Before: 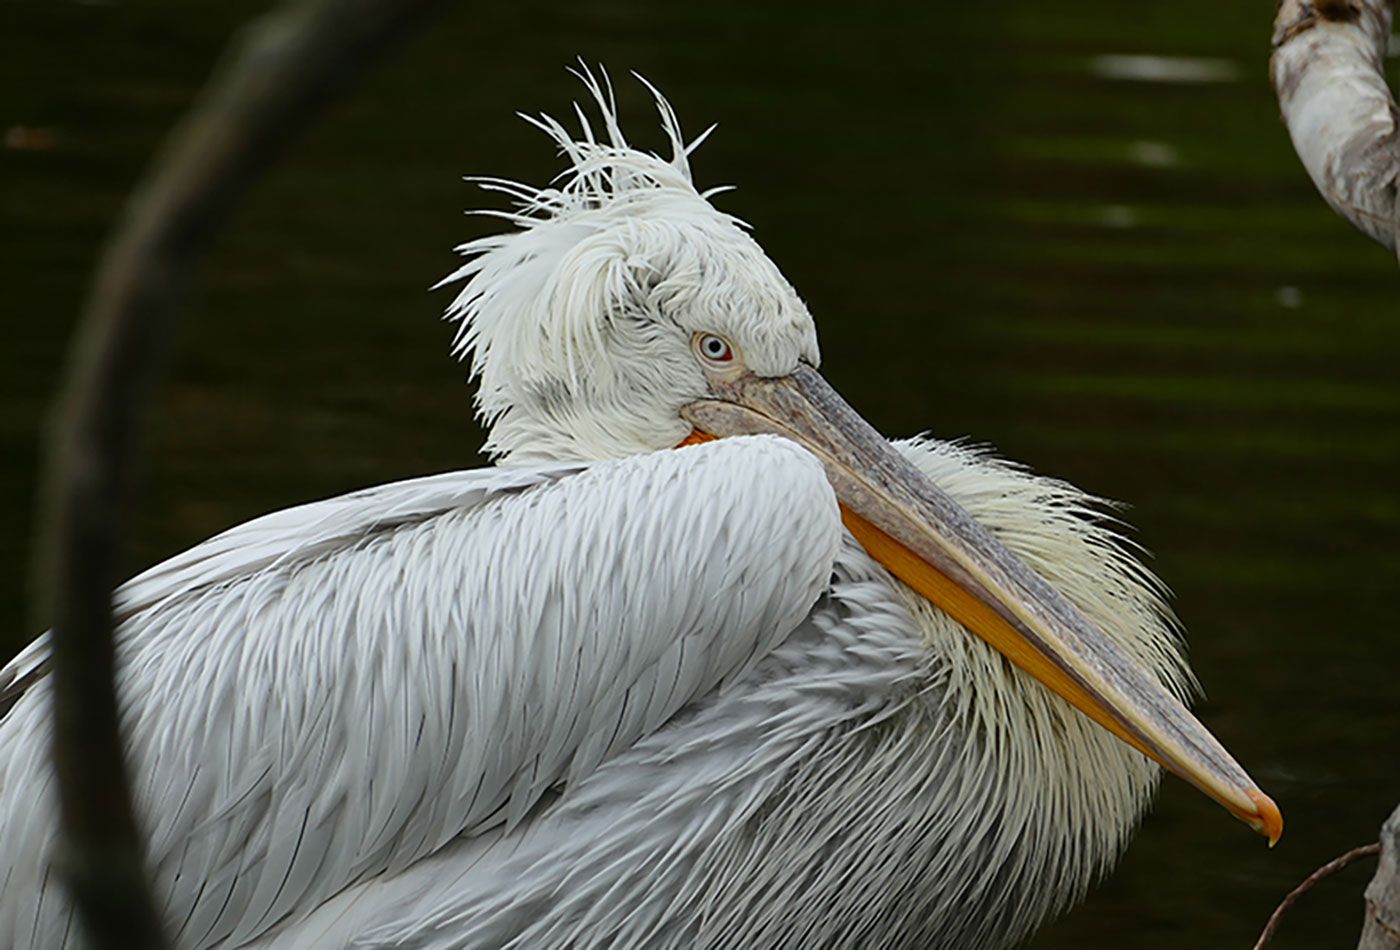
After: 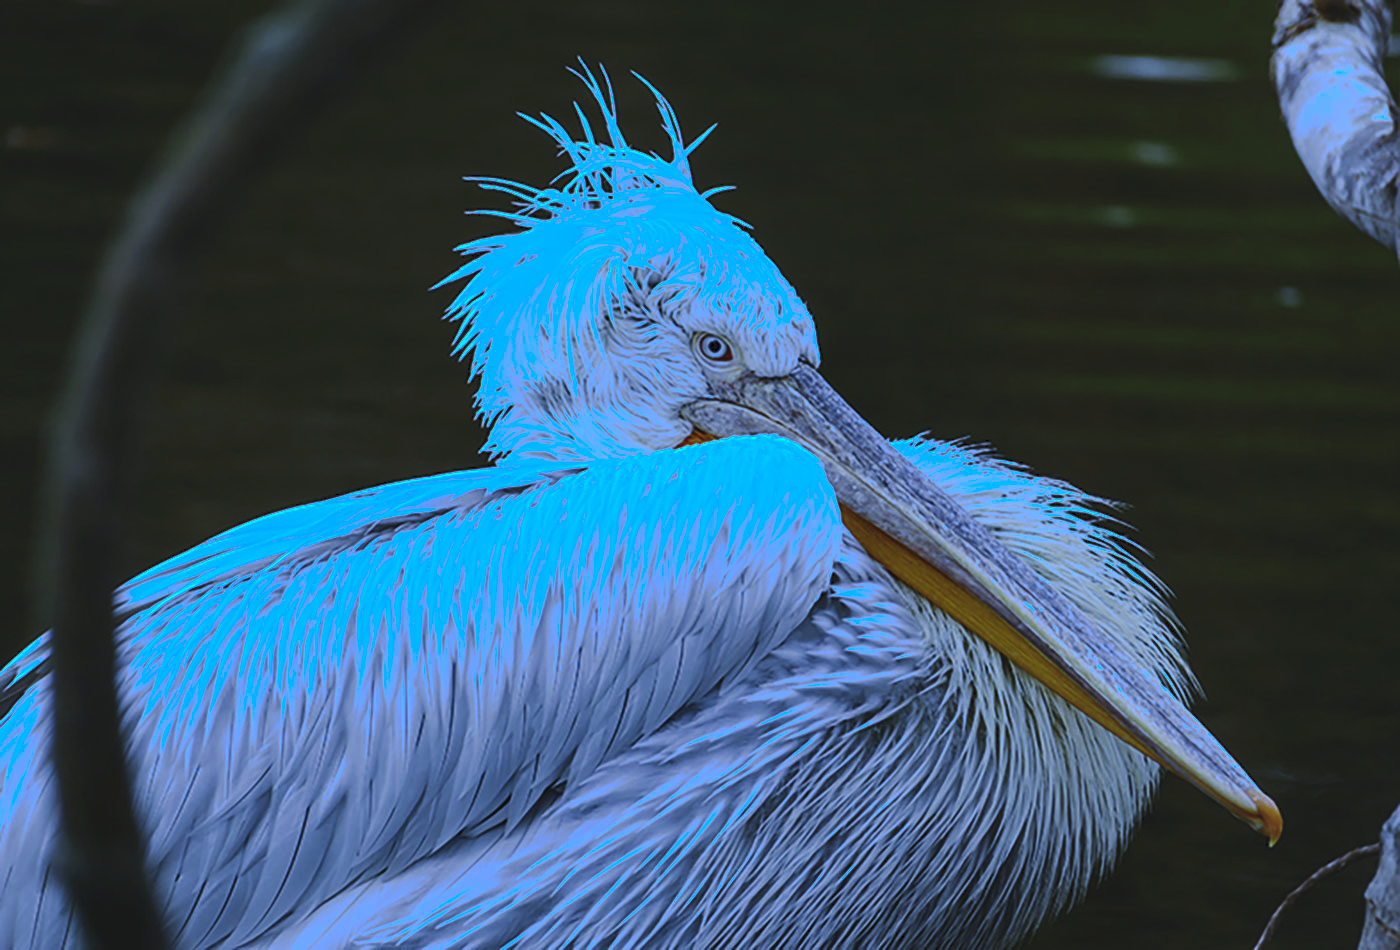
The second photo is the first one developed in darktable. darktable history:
tone curve: curves: ch0 [(0, 0) (0.003, 0.098) (0.011, 0.099) (0.025, 0.103) (0.044, 0.114) (0.069, 0.13) (0.1, 0.142) (0.136, 0.161) (0.177, 0.189) (0.224, 0.224) (0.277, 0.266) (0.335, 0.32) (0.399, 0.38) (0.468, 0.45) (0.543, 0.522) (0.623, 0.598) (0.709, 0.669) (0.801, 0.731) (0.898, 0.786) (1, 1)], preserve colors none
local contrast: on, module defaults
white balance: red 0.766, blue 1.537
